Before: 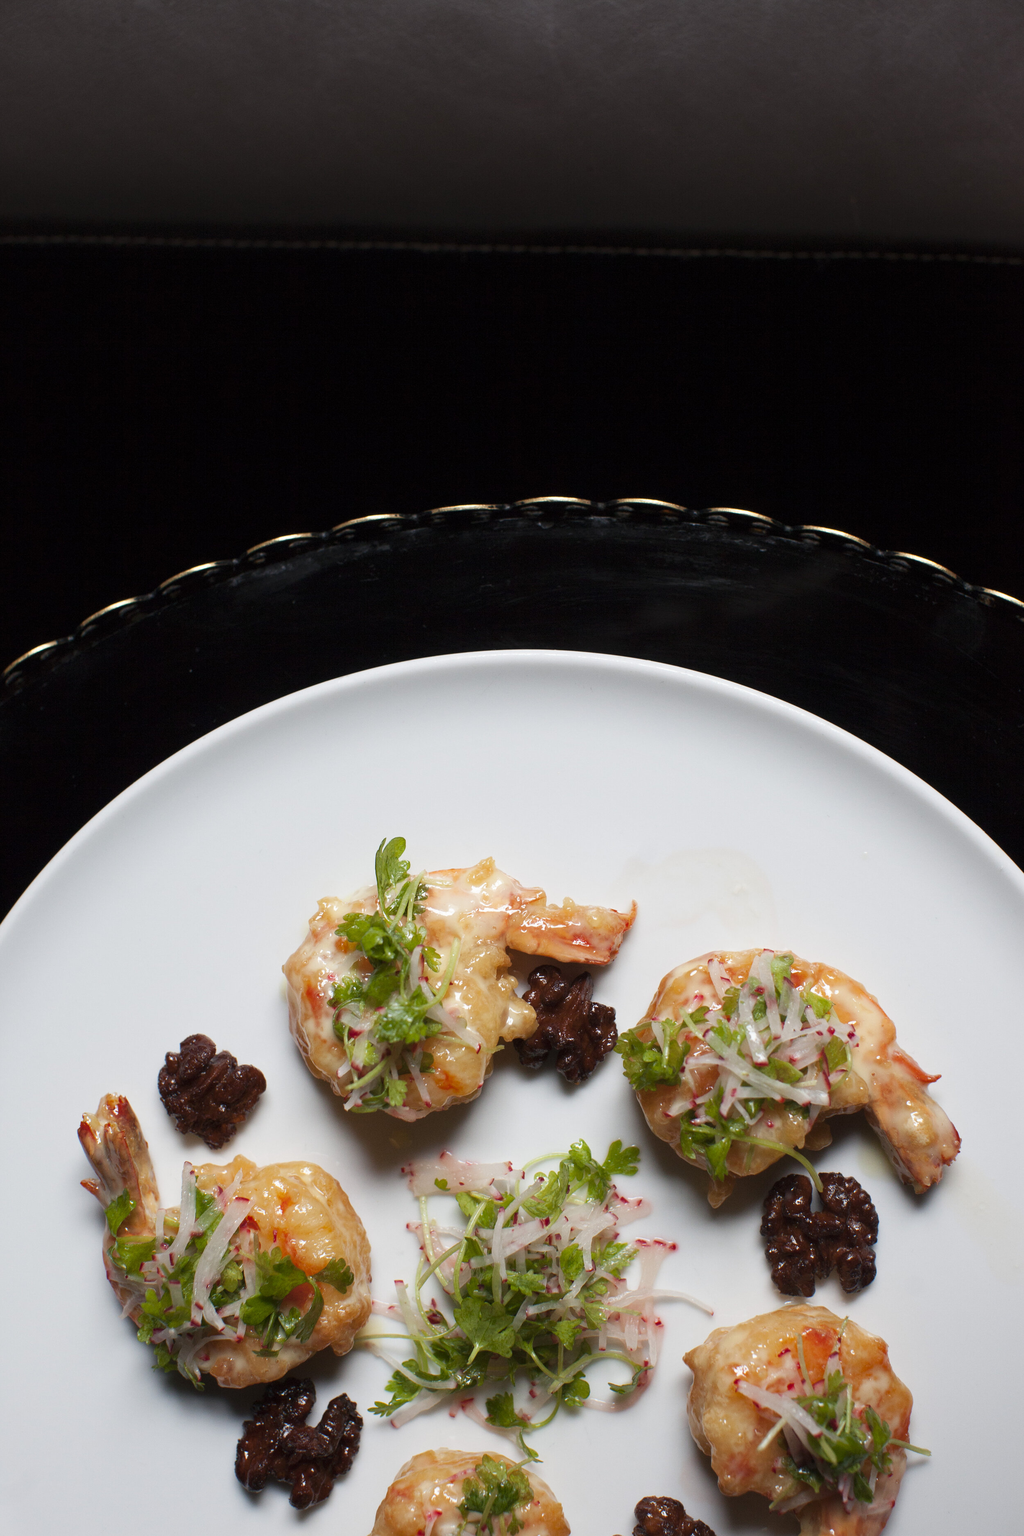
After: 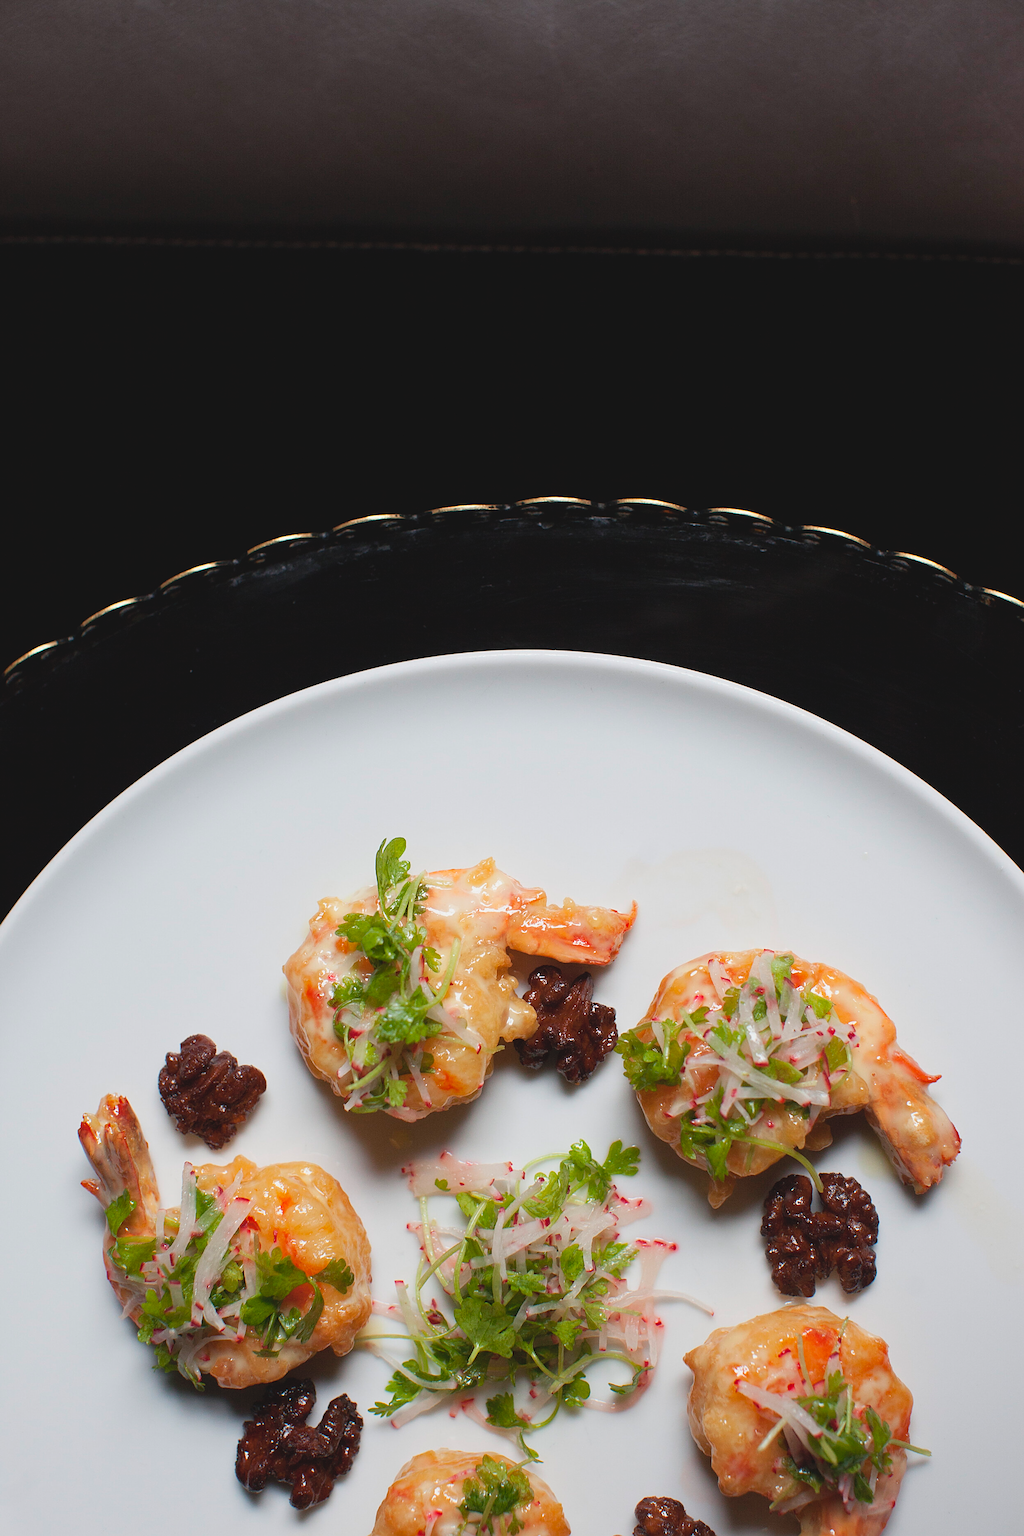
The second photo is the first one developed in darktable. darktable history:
sharpen: on, module defaults
contrast brightness saturation: contrast -0.1, brightness 0.05, saturation 0.08
